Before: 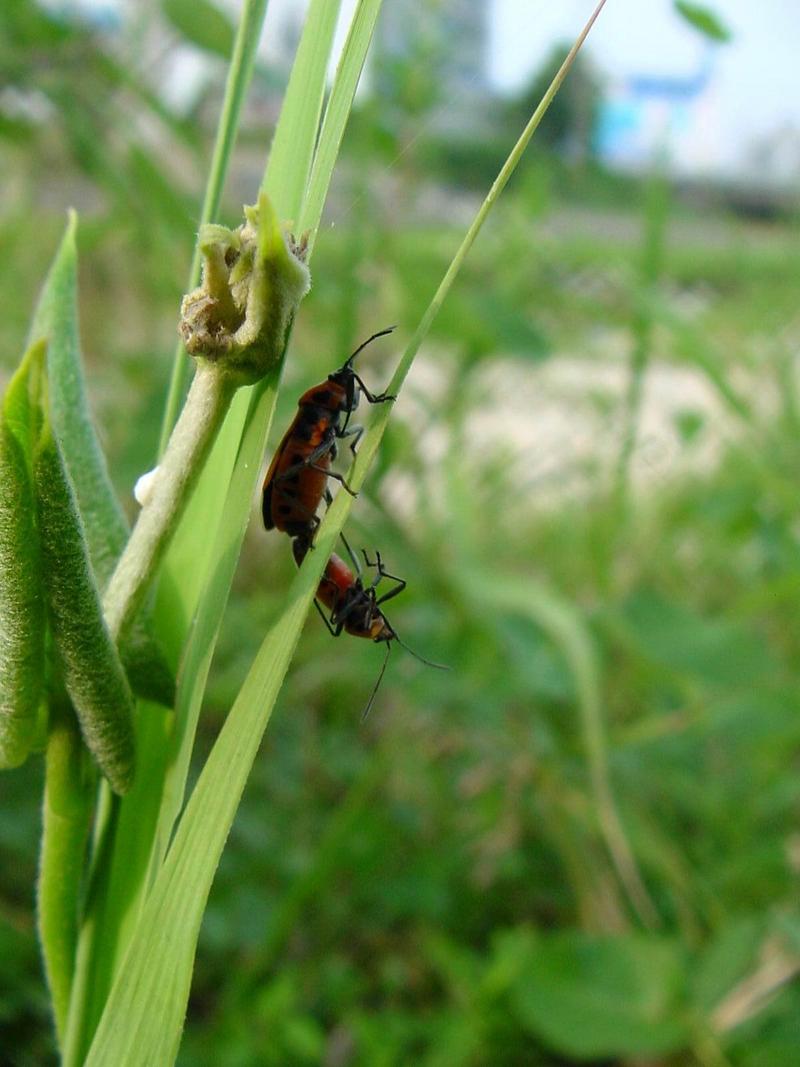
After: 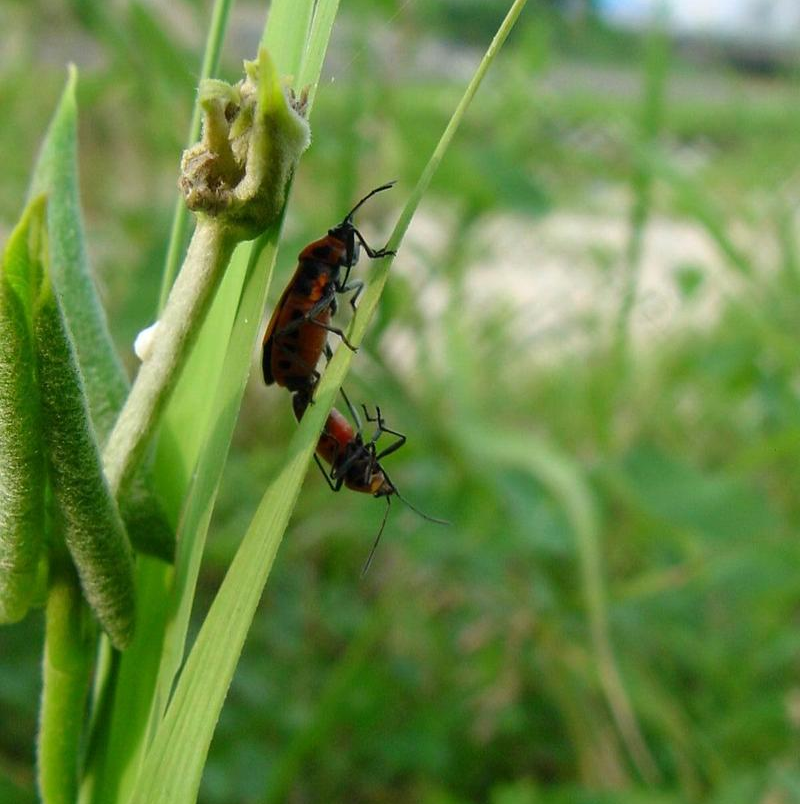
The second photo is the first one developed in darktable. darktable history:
crop: top 13.643%, bottom 10.971%
